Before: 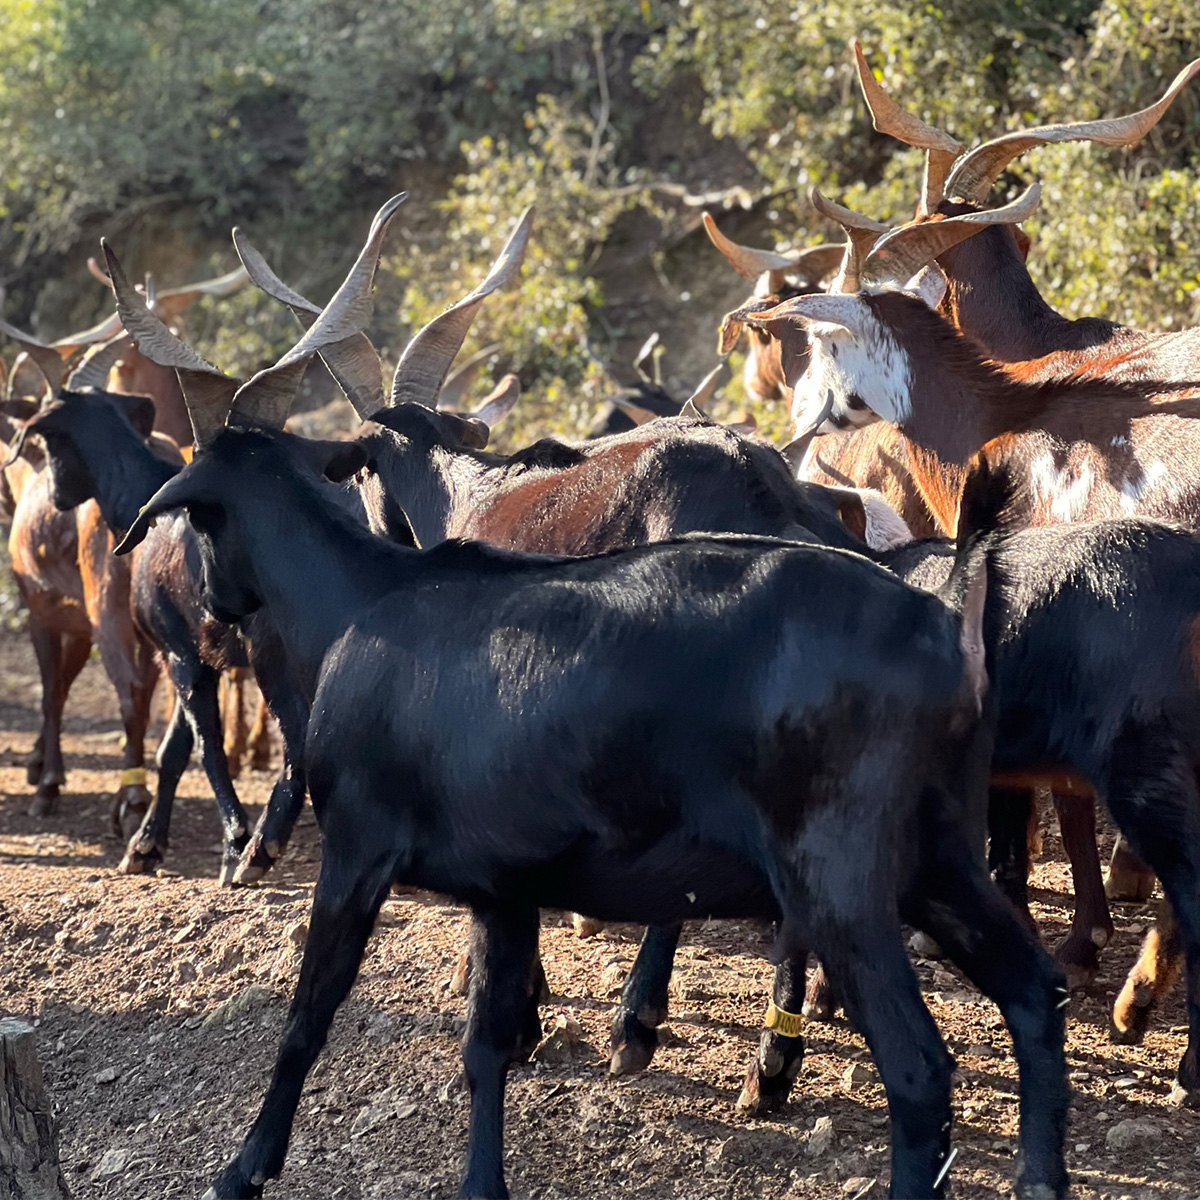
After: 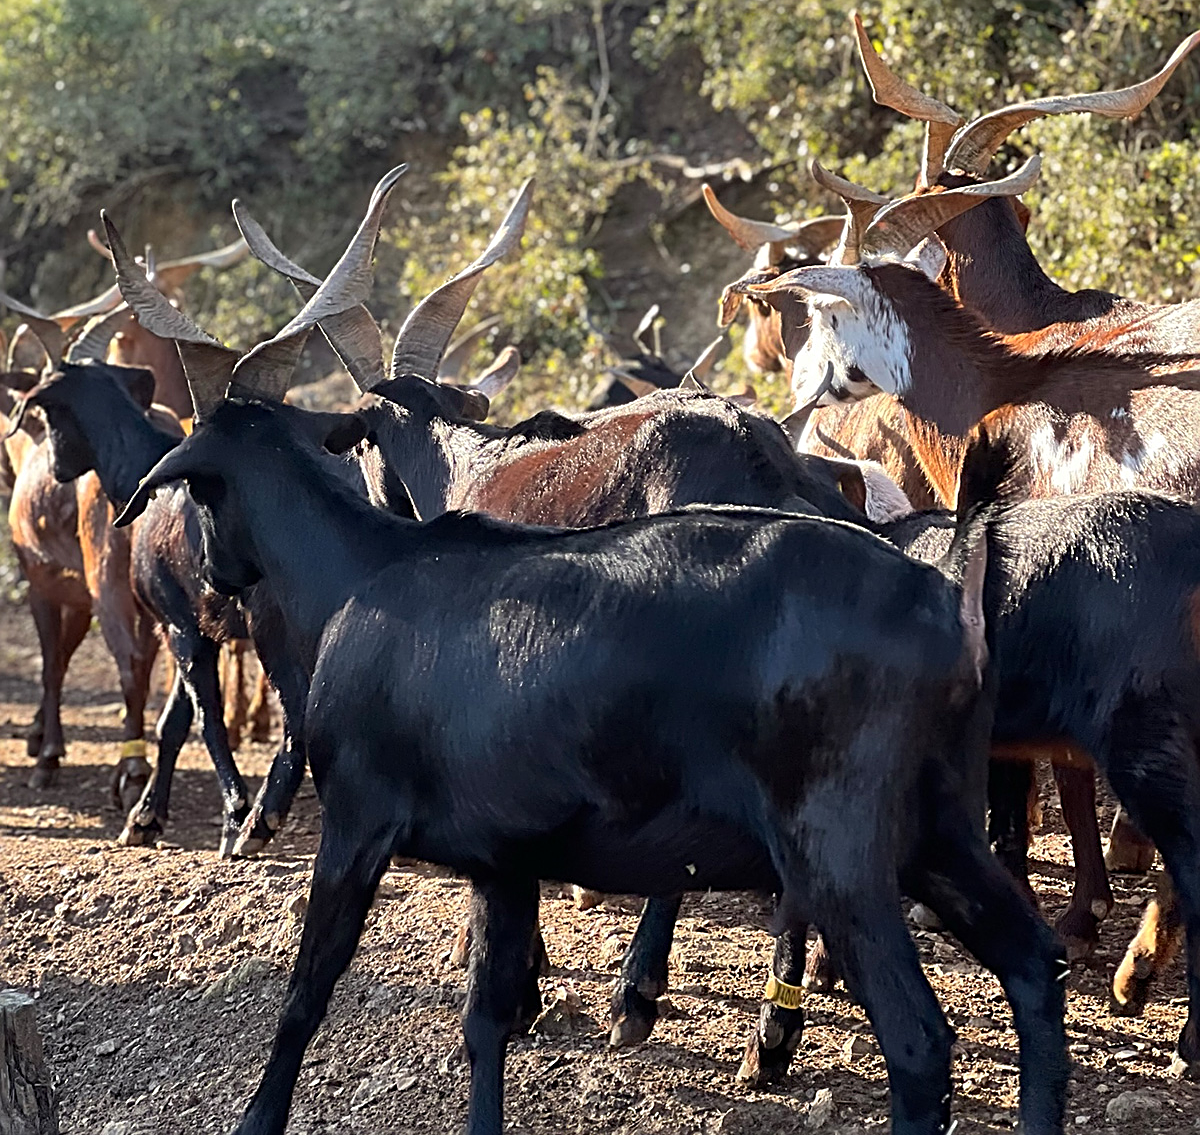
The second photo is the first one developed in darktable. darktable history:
sharpen: radius 2.532, amount 0.631
crop and rotate: top 2.383%, bottom 3.021%
